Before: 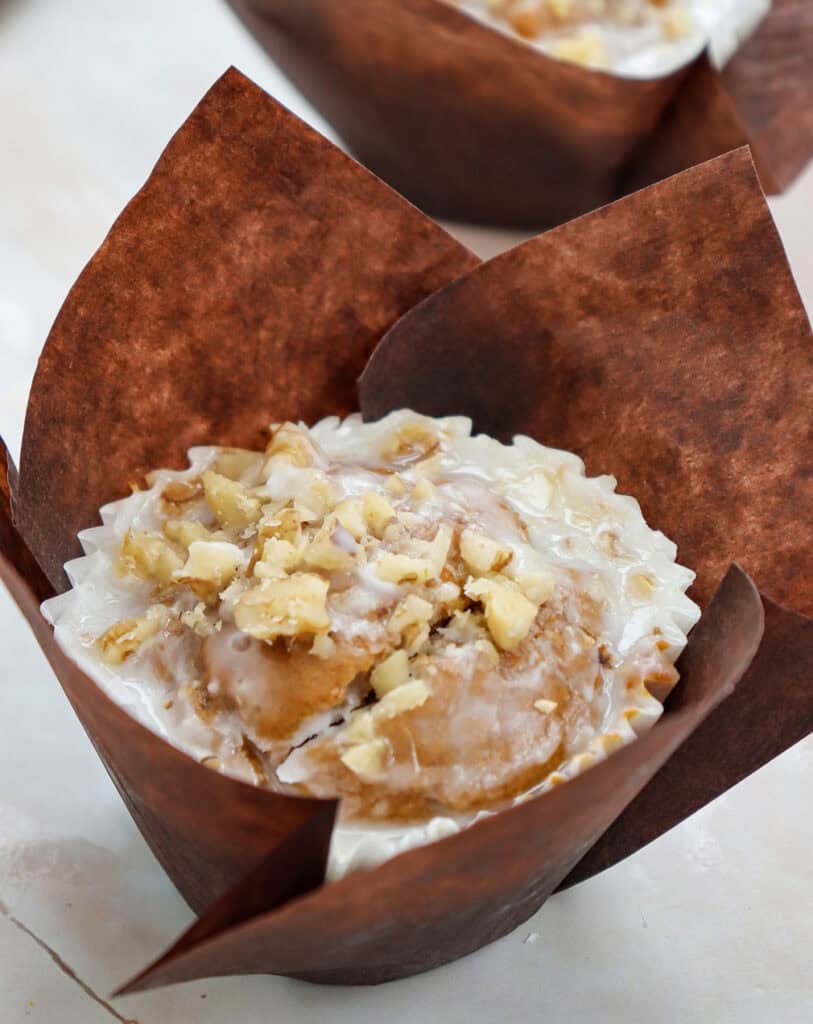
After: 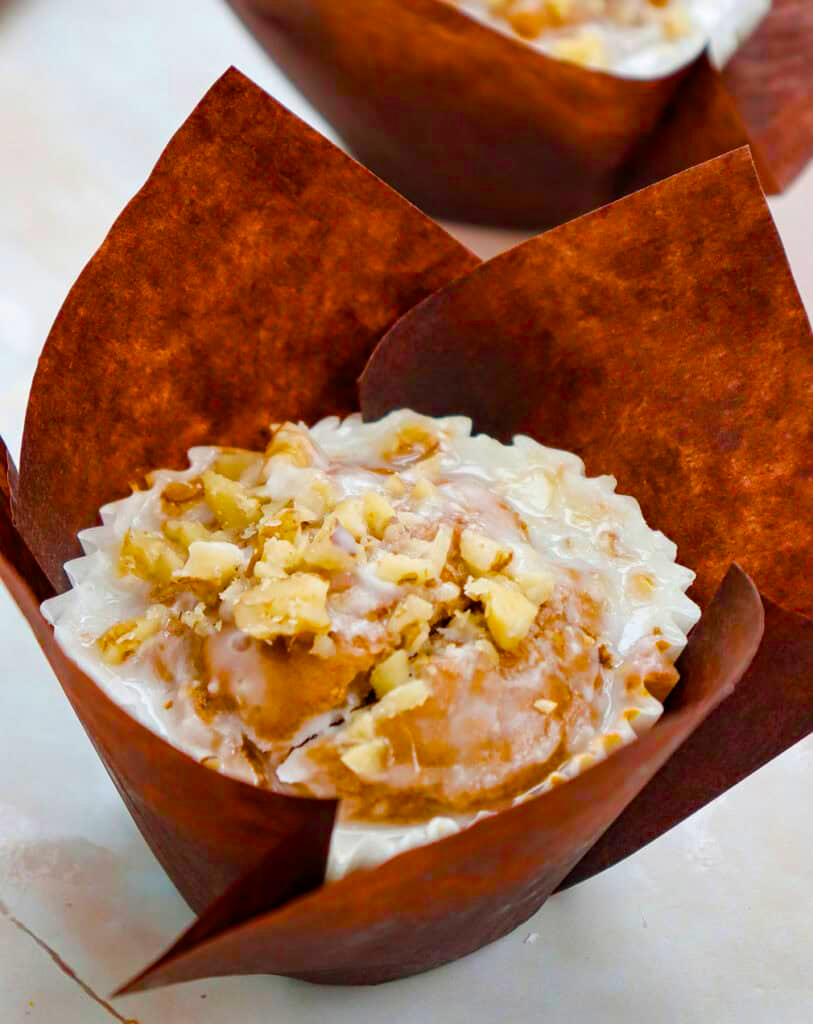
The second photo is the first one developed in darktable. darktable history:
color balance rgb: perceptual saturation grading › global saturation 39.663%, perceptual saturation grading › highlights -25.904%, perceptual saturation grading › mid-tones 35.181%, perceptual saturation grading › shadows 36.077%, global vibrance 20%
